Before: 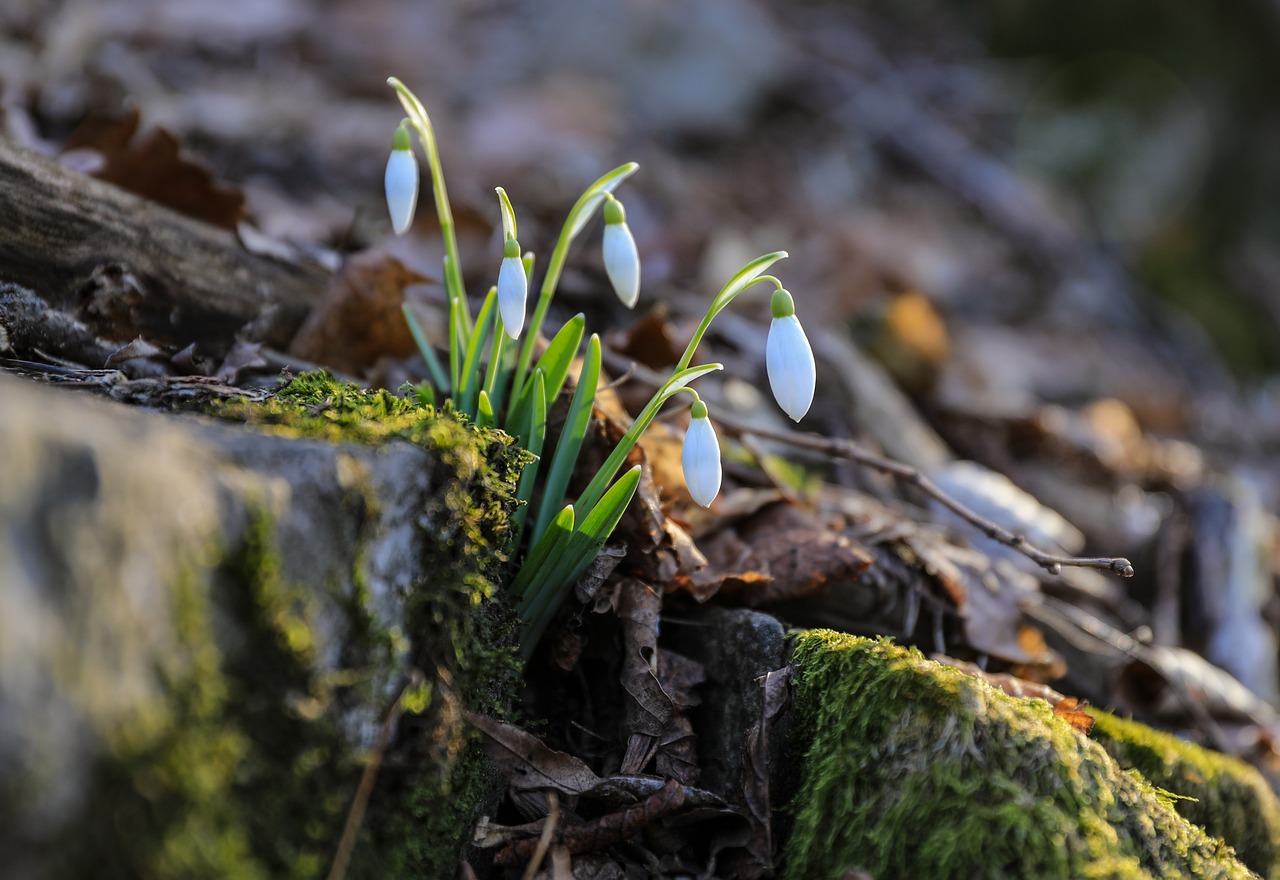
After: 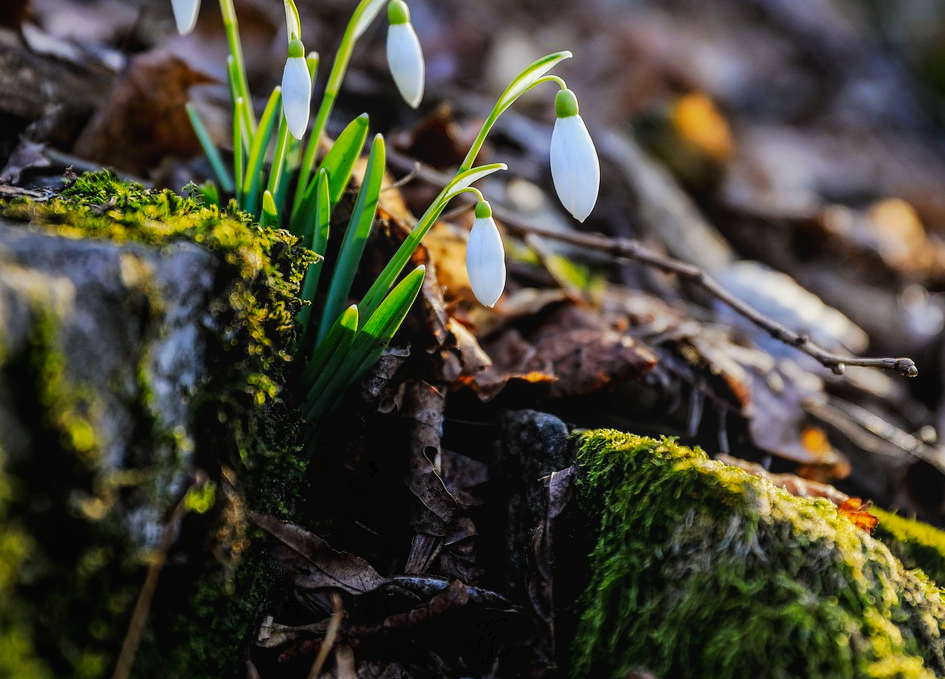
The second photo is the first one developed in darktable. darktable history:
local contrast: detail 110%
tone curve: curves: ch0 [(0, 0) (0.003, 0.016) (0.011, 0.016) (0.025, 0.016) (0.044, 0.016) (0.069, 0.016) (0.1, 0.026) (0.136, 0.047) (0.177, 0.088) (0.224, 0.14) (0.277, 0.2) (0.335, 0.276) (0.399, 0.37) (0.468, 0.47) (0.543, 0.583) (0.623, 0.698) (0.709, 0.779) (0.801, 0.858) (0.898, 0.929) (1, 1)], preserve colors none
crop: left 16.877%, top 22.747%, right 8.88%
